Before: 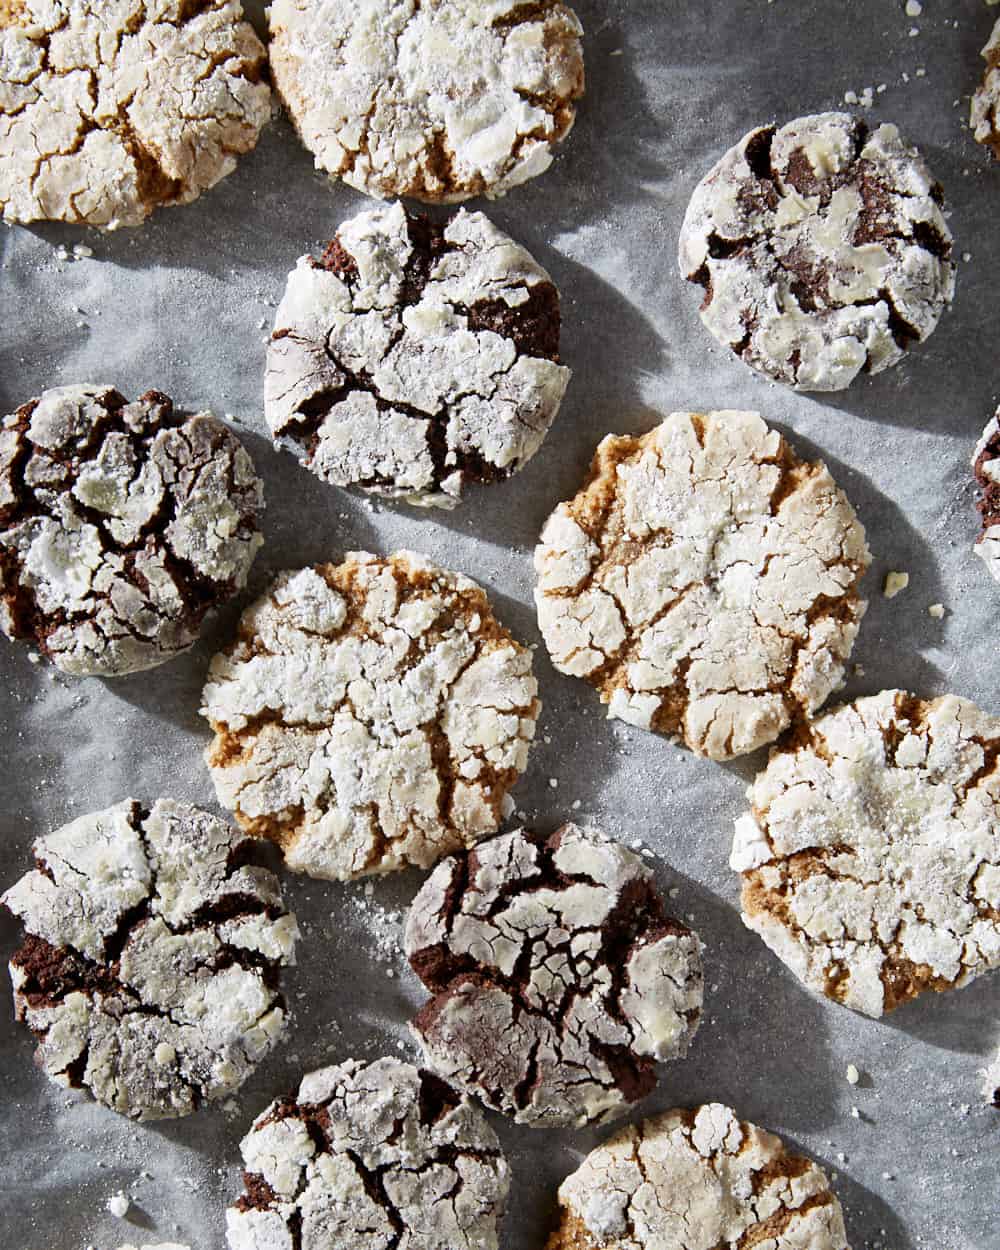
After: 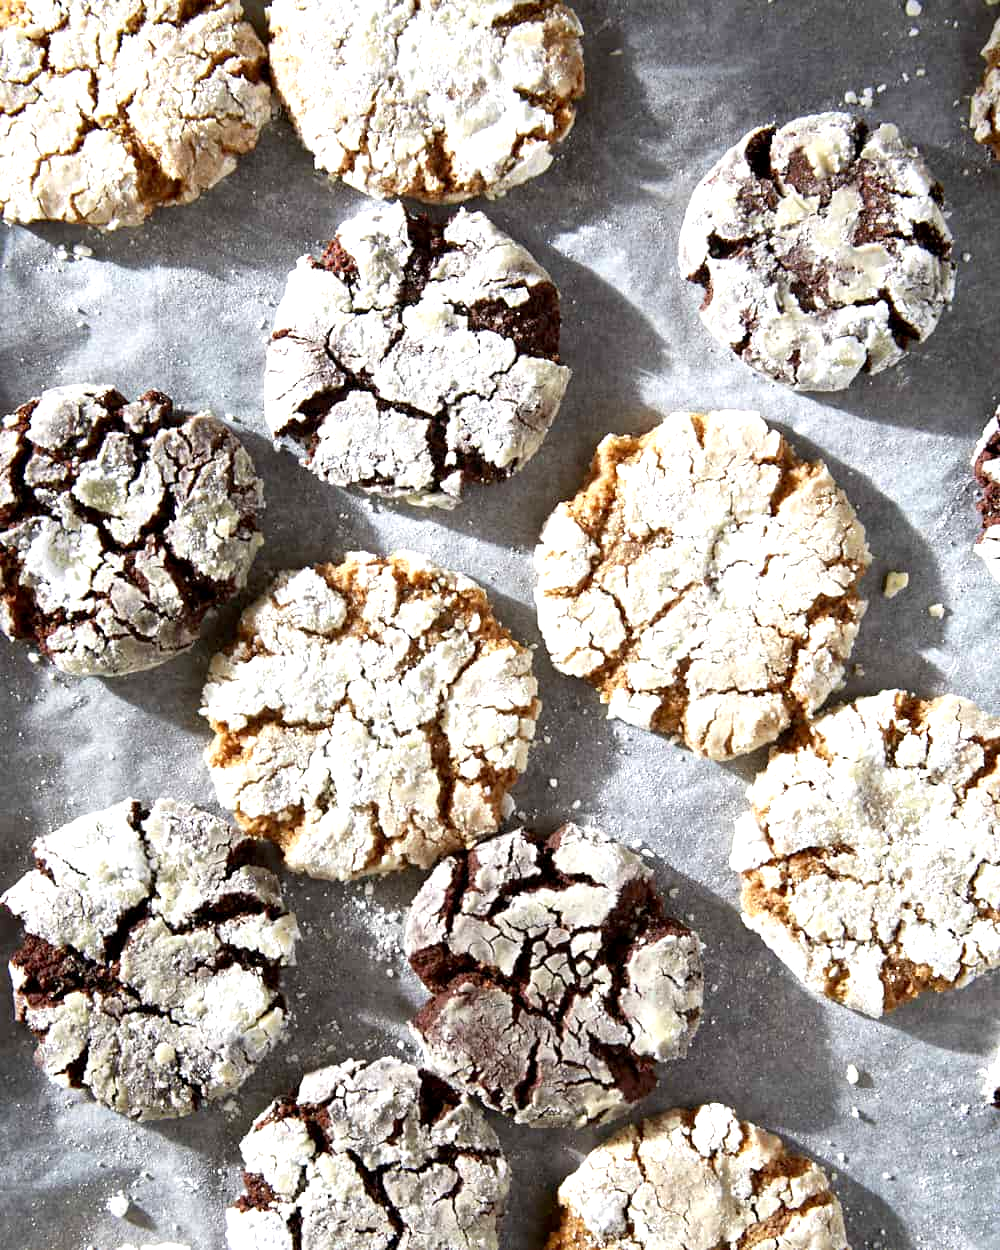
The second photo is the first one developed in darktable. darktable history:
exposure: black level correction 0.002, exposure 0.672 EV, compensate highlight preservation false
